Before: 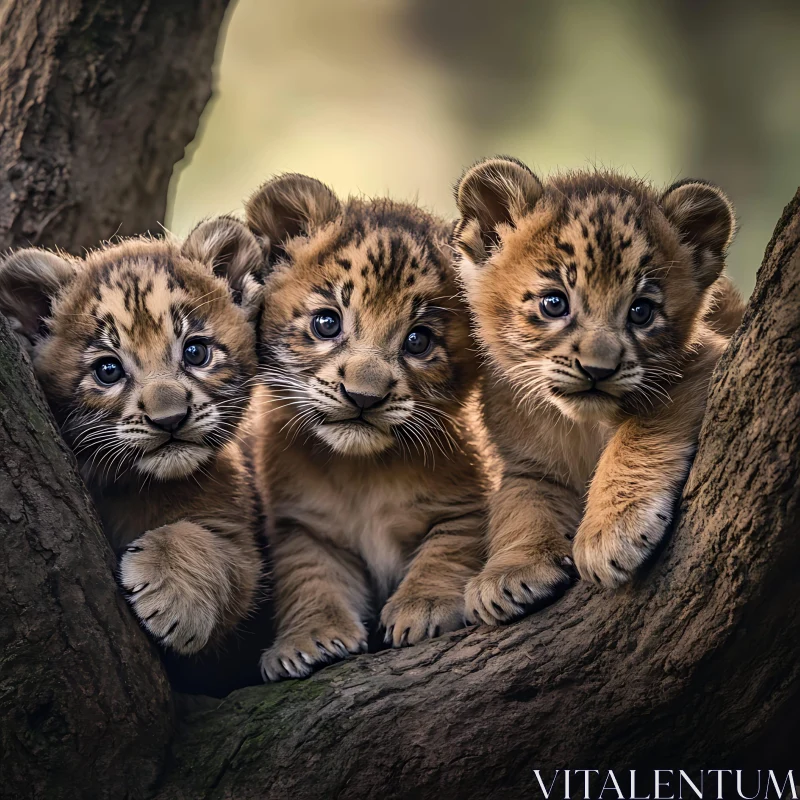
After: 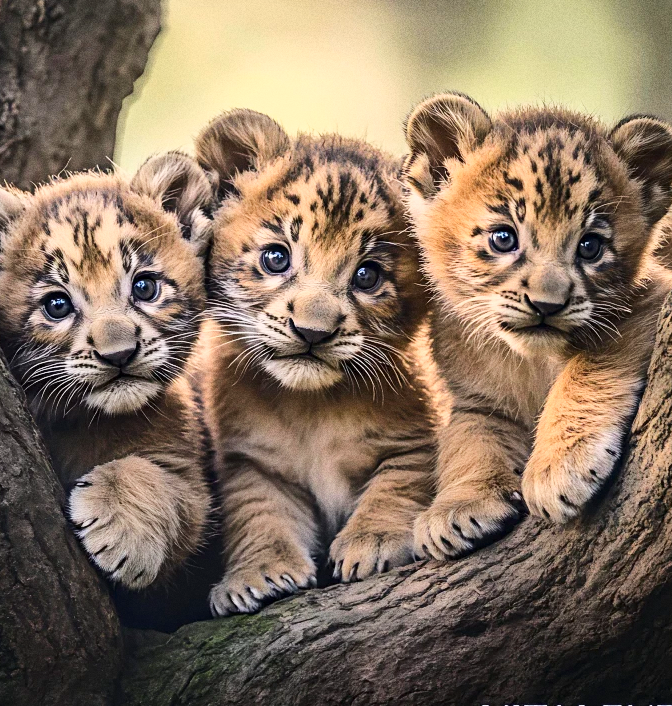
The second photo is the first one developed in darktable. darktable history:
crop: left 6.446%, top 8.188%, right 9.538%, bottom 3.548%
base curve: curves: ch0 [(0, 0) (0.025, 0.046) (0.112, 0.277) (0.467, 0.74) (0.814, 0.929) (1, 0.942)]
grain: coarseness 8.68 ISO, strength 31.94%
